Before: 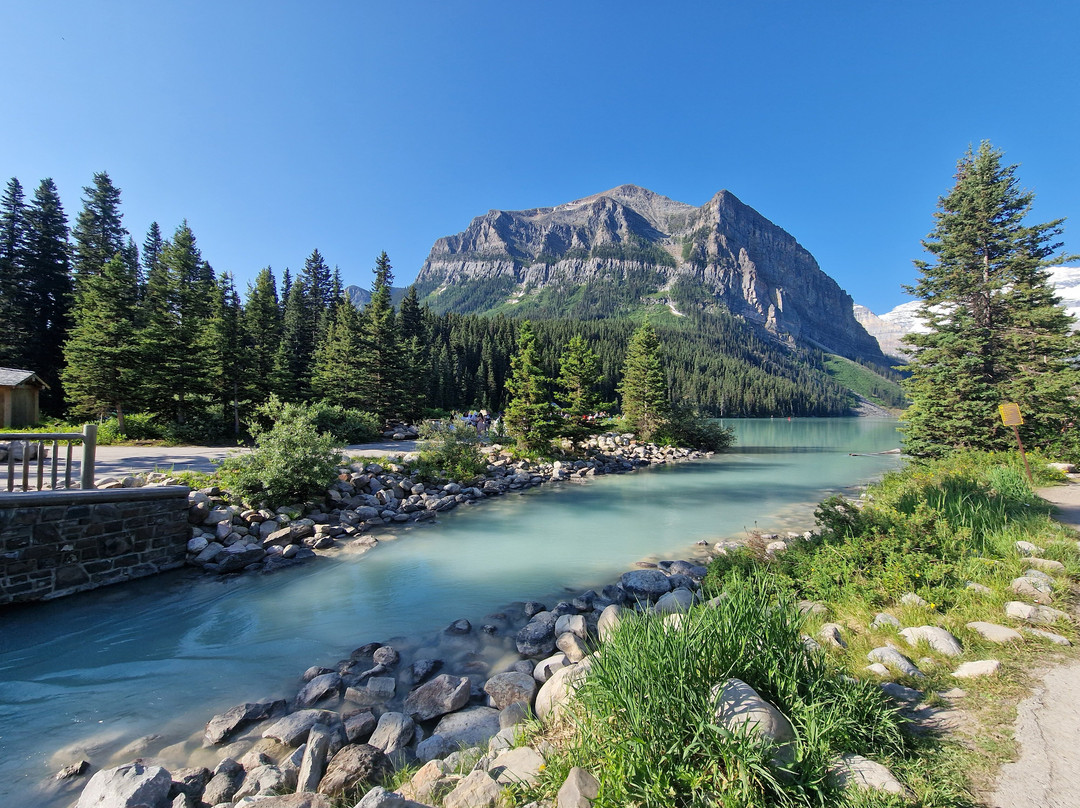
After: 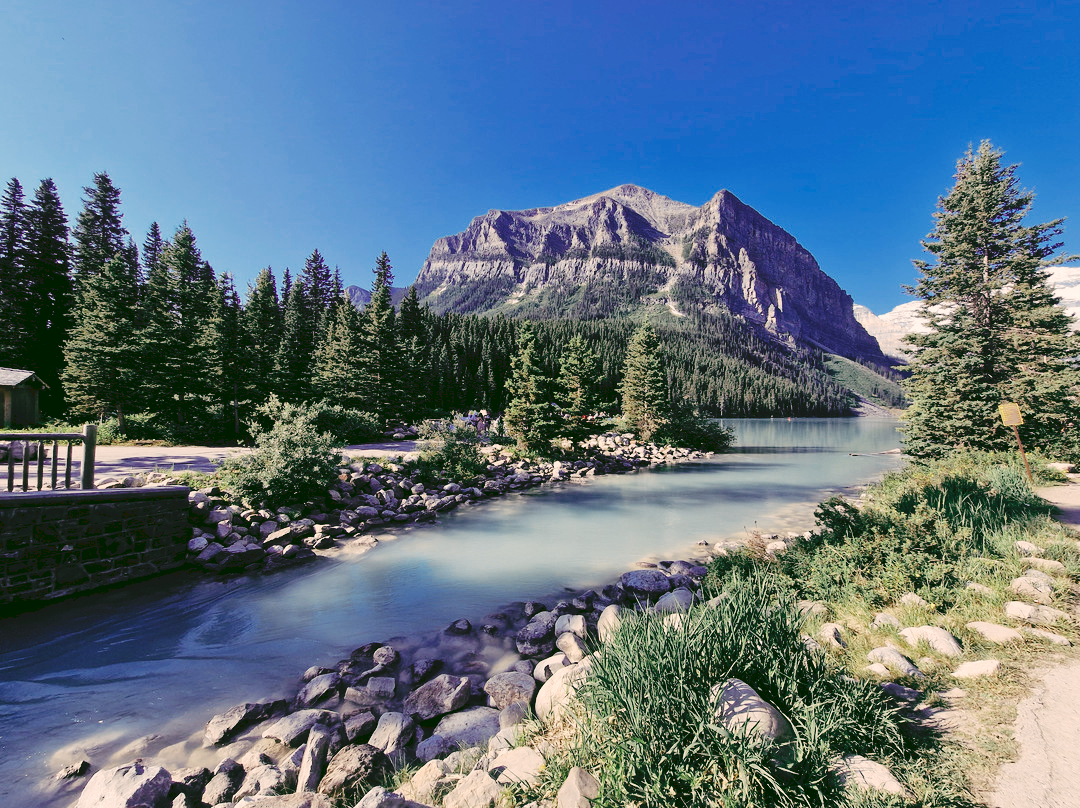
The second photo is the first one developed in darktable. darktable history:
tone curve: curves: ch0 [(0, 0) (0.003, 0.084) (0.011, 0.084) (0.025, 0.084) (0.044, 0.084) (0.069, 0.085) (0.1, 0.09) (0.136, 0.1) (0.177, 0.119) (0.224, 0.144) (0.277, 0.205) (0.335, 0.298) (0.399, 0.417) (0.468, 0.525) (0.543, 0.631) (0.623, 0.72) (0.709, 0.8) (0.801, 0.867) (0.898, 0.934) (1, 1)], preserve colors none
color look up table: target L [97.04, 89.38, 89.2, 82.34, 61.66, 64.88, 55.54, 58.46, 42.03, 40.47, 36.85, 12.63, 201.2, 79.6, 76.17, 77.58, 75.78, 65.18, 59.81, 62.67, 53.69, 45.18, 42.19, 32.83, 21.45, 9.01, 87.05, 81.48, 89.23, 78.87, 81.6, 67.42, 50.19, 59.85, 66.41, 45.3, 44.08, 39.36, 25.62, 30.73, 16.23, 85.55, 80.14, 63.62, 48.66, 53.32, 46.34, 33.46, 7.568], target a [13.5, -7.858, -4.678, -27.6, -26.25, -11.94, -30.06, -16.78, -19.8, -10.04, -5.401, -41.19, 0, 8.571, 5.028, 25.46, 12.73, 23.99, 46.57, 43.08, 44.2, 21.82, 31.12, 7.898, 28.05, -11.69, 21.48, 17.51, 28.42, 25.79, 27.41, 46.16, 8.735, 20.77, 45.16, 25.71, 4.332, 41.1, 8.819, 35.63, 30.08, -0.273, -36.53, -13.61, -10.08, -16.72, 2.178, -5.436, -24.76], target b [19.64, 34.49, 25.6, 19.94, -0.427, 12.8, 18.26, 24.93, 9.42, 0.793, 12.98, 20.86, -0.001, 53.81, 25.57, 17.05, 15, 35.73, 42.51, 9.799, 18.47, 9.68, 30.4, 39.22, 36.21, 14.69, 10.87, 6.494, 6.312, -8.159, -1.145, 3.292, -10.55, -5.453, -20.17, -34.18, -1.199, -1.667, -4.345, -39.27, -30.54, 3.304, -11.07, -22.54, -32.11, -8.54, -46.37, -15.2, 12.16], num patches 49
